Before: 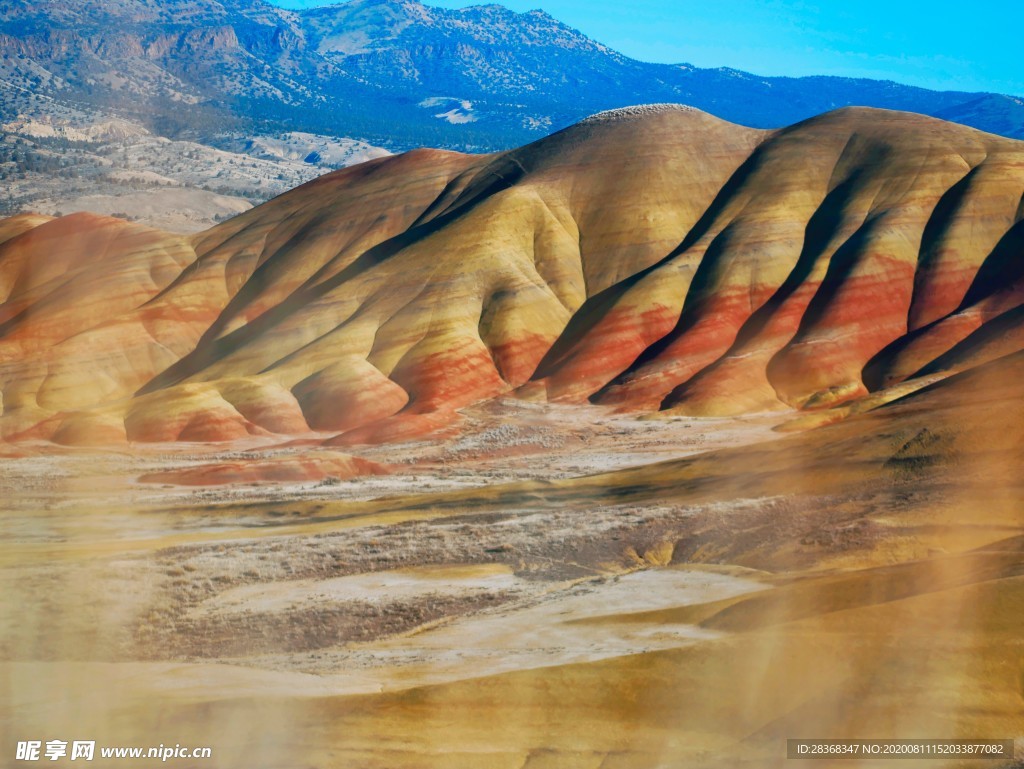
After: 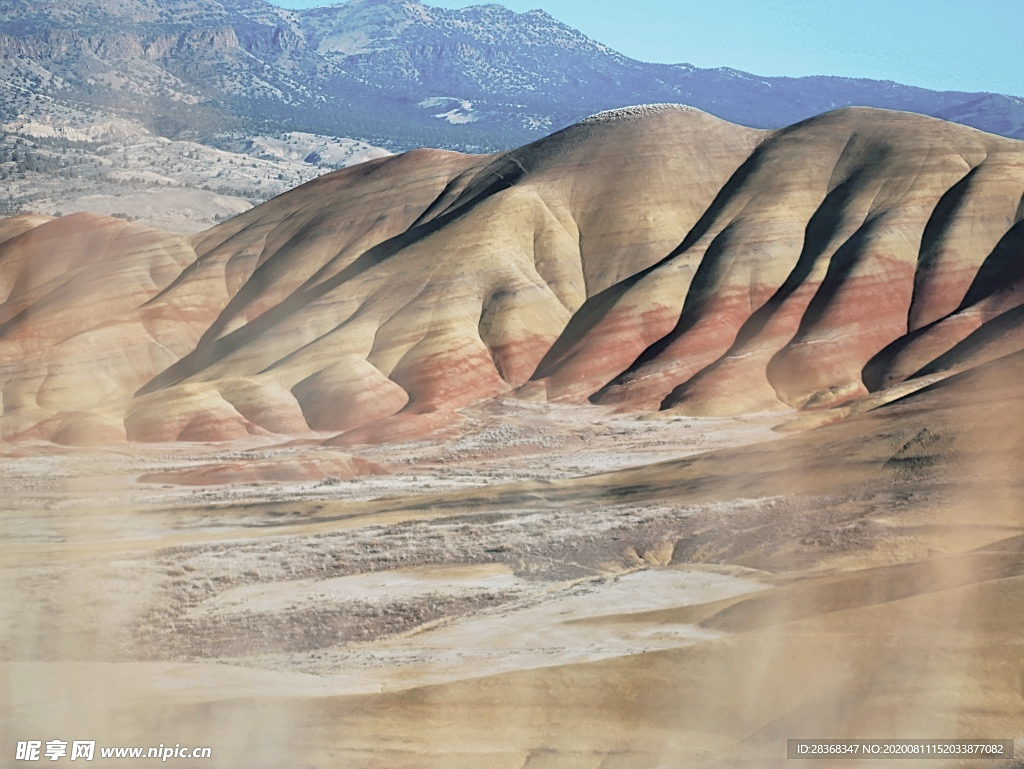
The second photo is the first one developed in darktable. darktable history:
sharpen: on, module defaults
contrast brightness saturation: brightness 0.183, saturation -0.505
